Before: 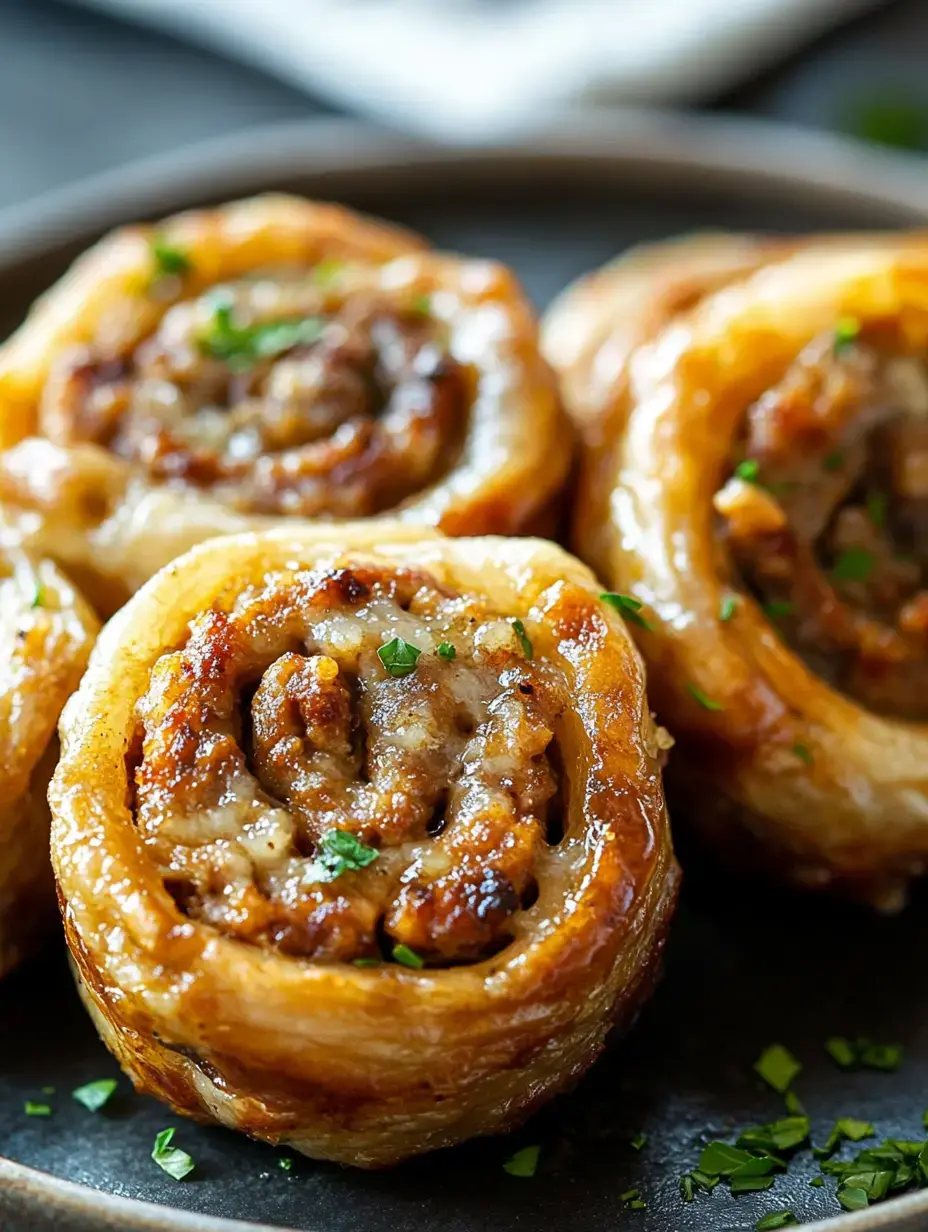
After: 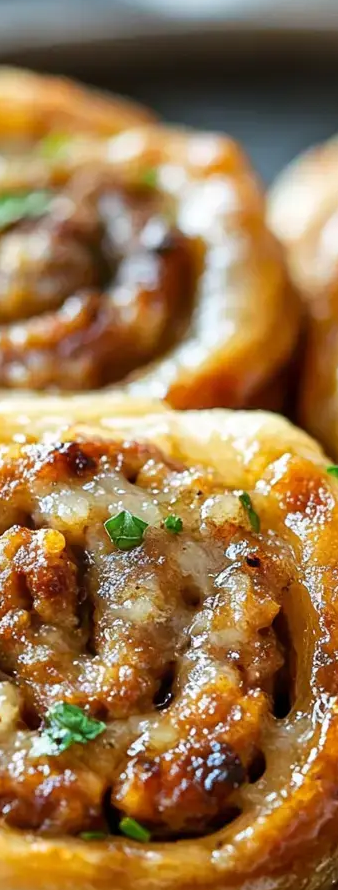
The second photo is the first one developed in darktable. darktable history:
crop and rotate: left 29.486%, top 10.314%, right 34.025%, bottom 17.399%
color correction: highlights b* -0.056
